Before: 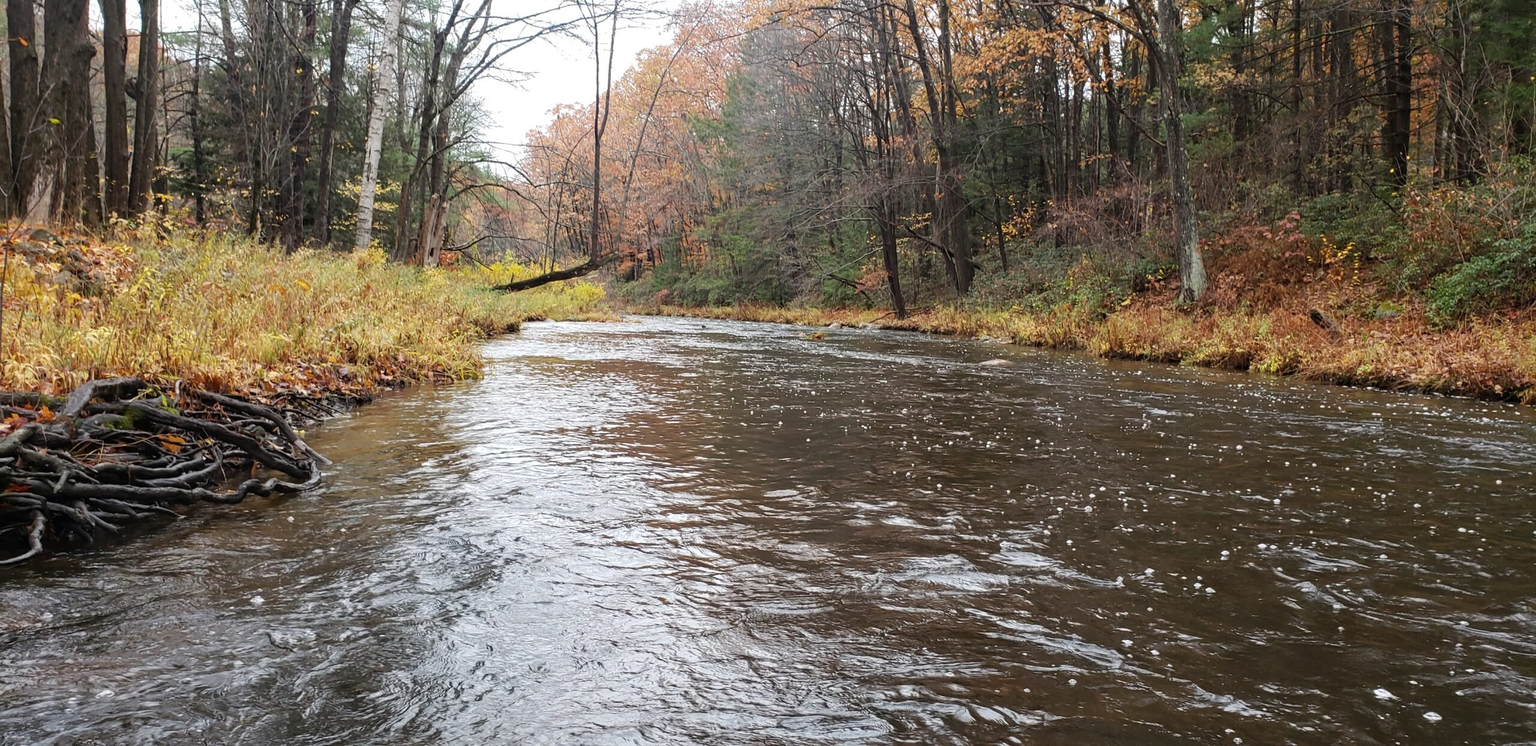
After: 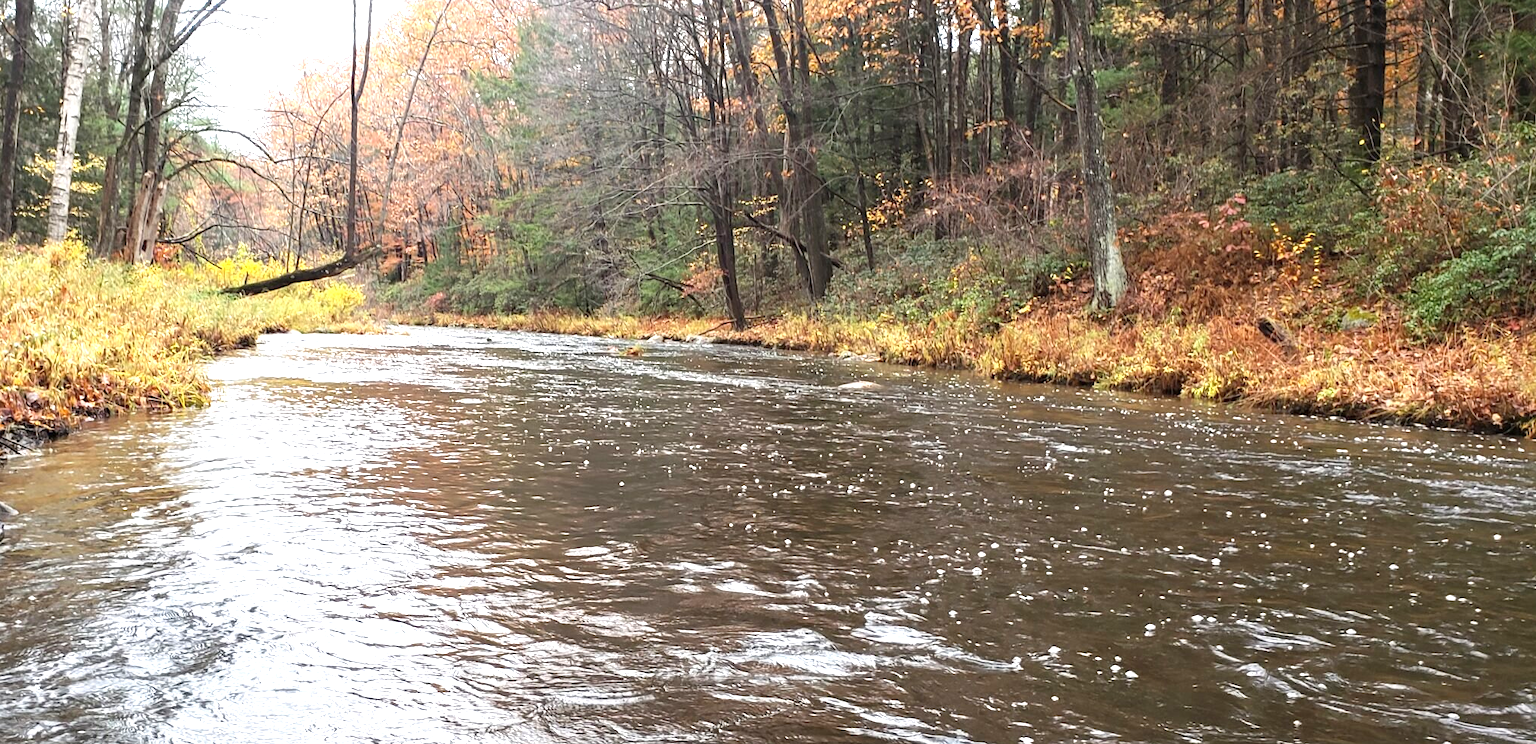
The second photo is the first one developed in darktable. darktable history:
exposure: black level correction 0, exposure 1 EV, compensate exposure bias true, compensate highlight preservation false
crop and rotate: left 20.74%, top 7.912%, right 0.375%, bottom 13.378%
